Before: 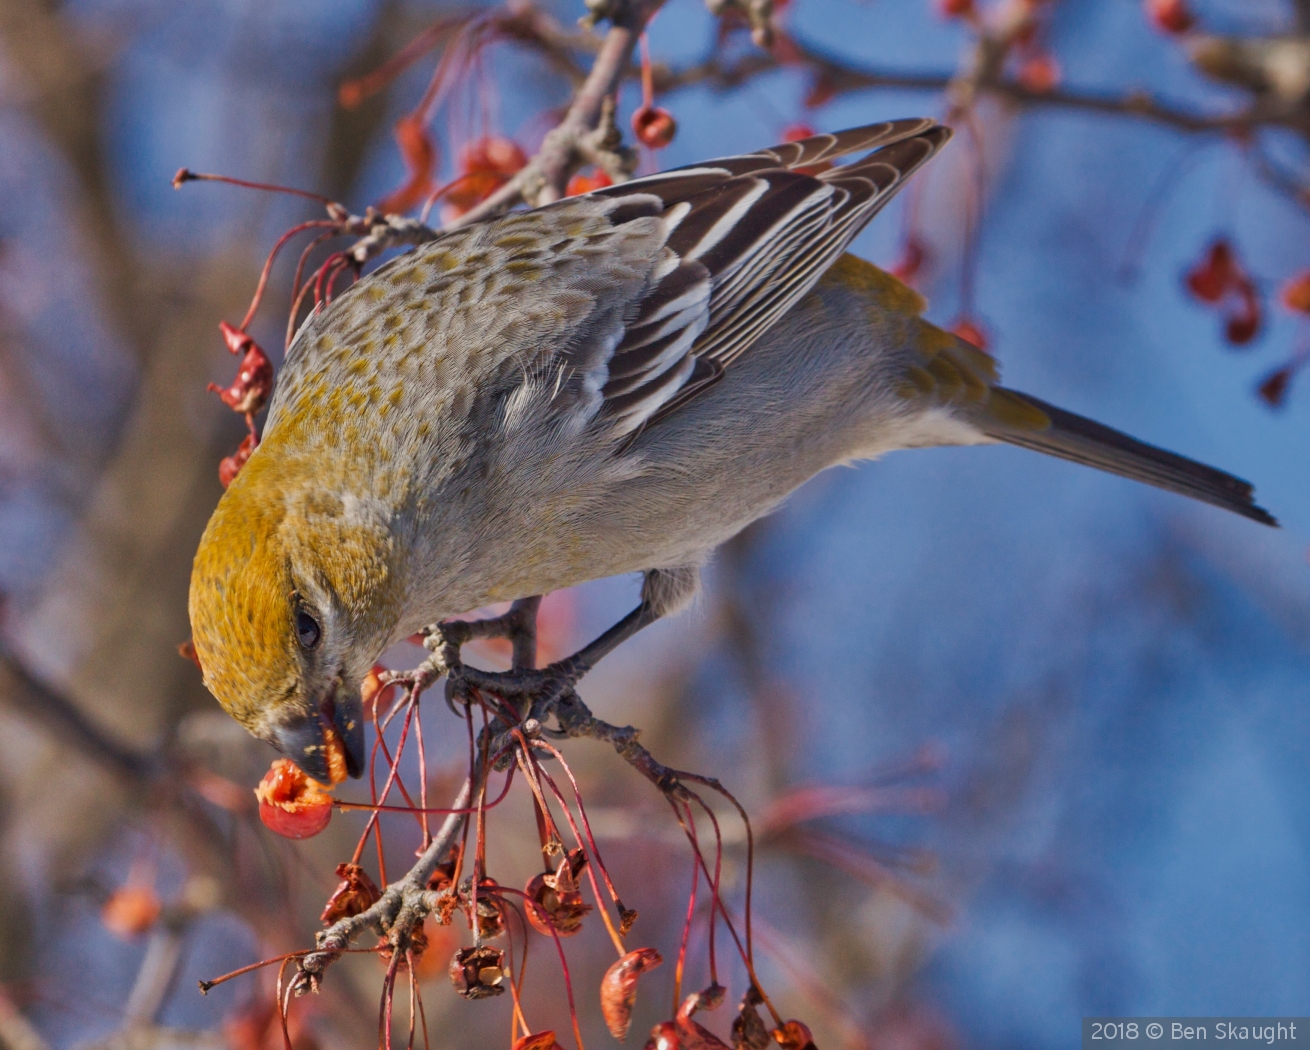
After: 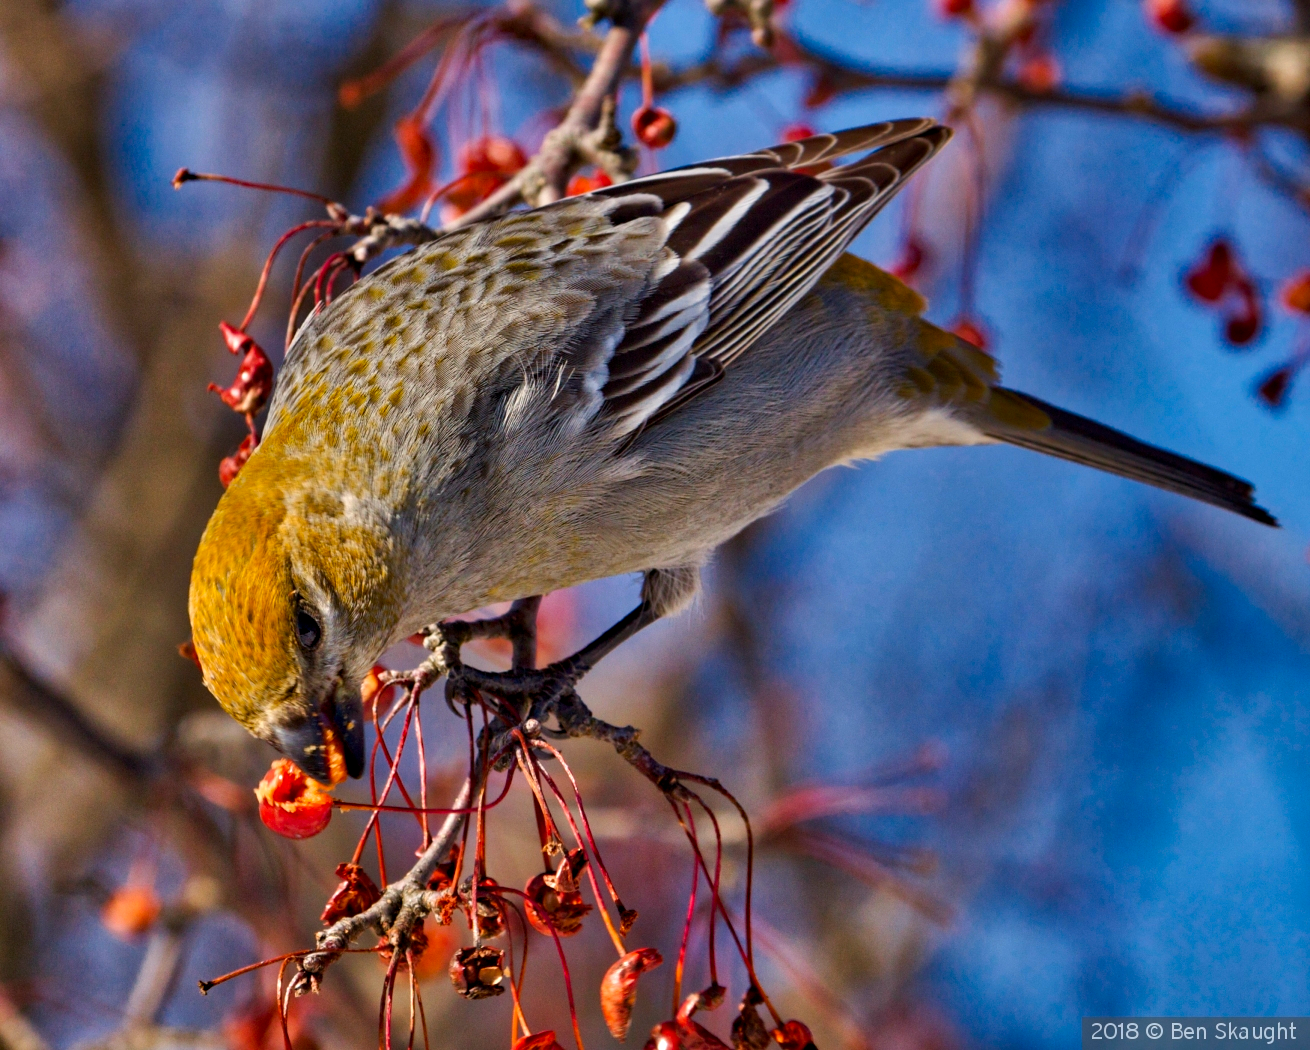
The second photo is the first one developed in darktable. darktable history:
haze removal: compatibility mode true, adaptive false
color balance: lift [0.991, 1, 1, 1], gamma [0.996, 1, 1, 1], input saturation 98.52%, contrast 20.34%, output saturation 103.72%
